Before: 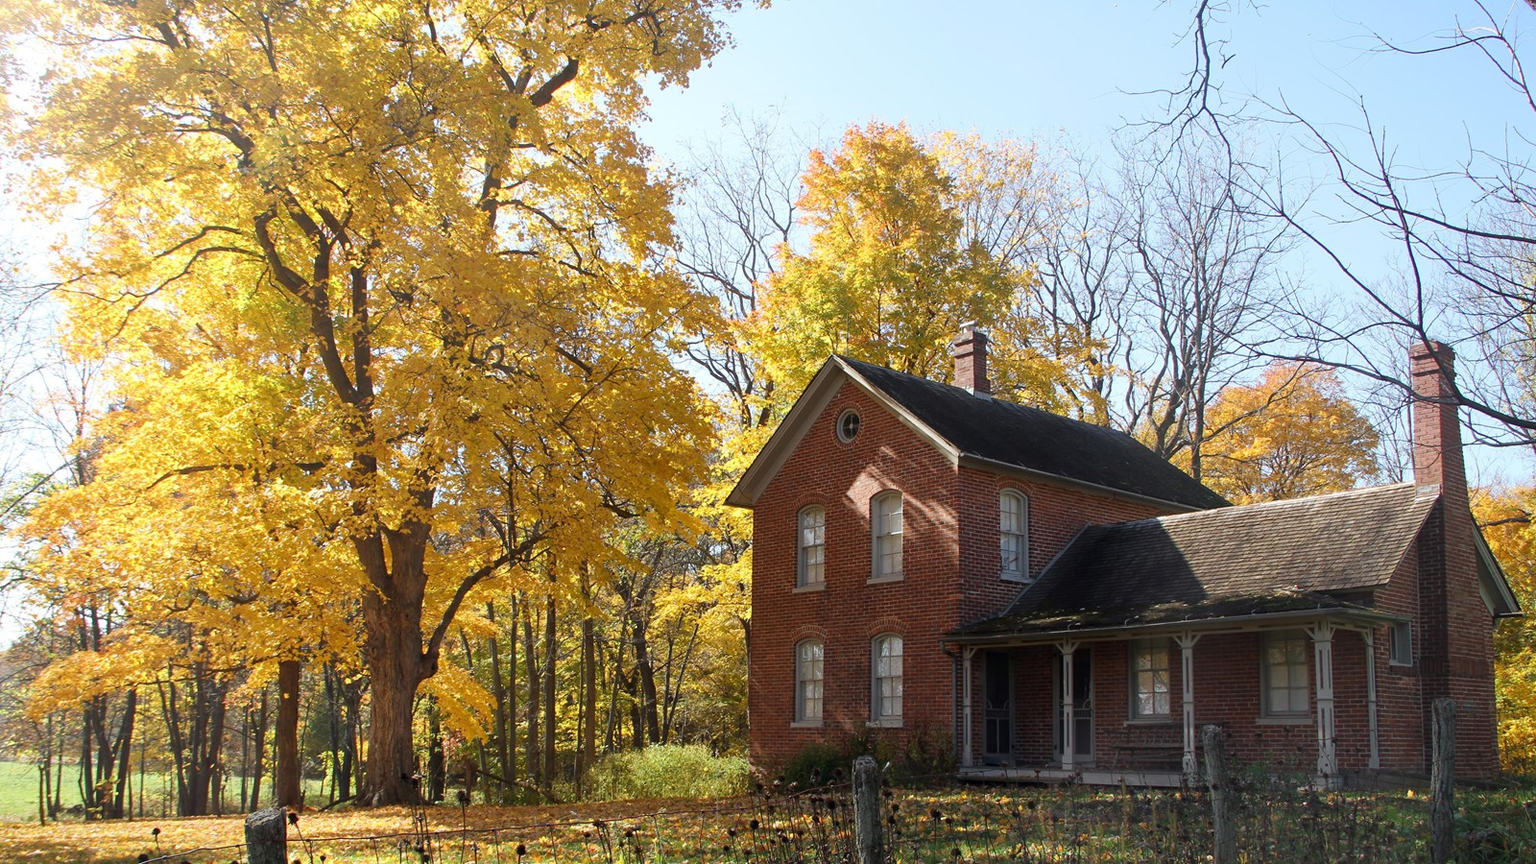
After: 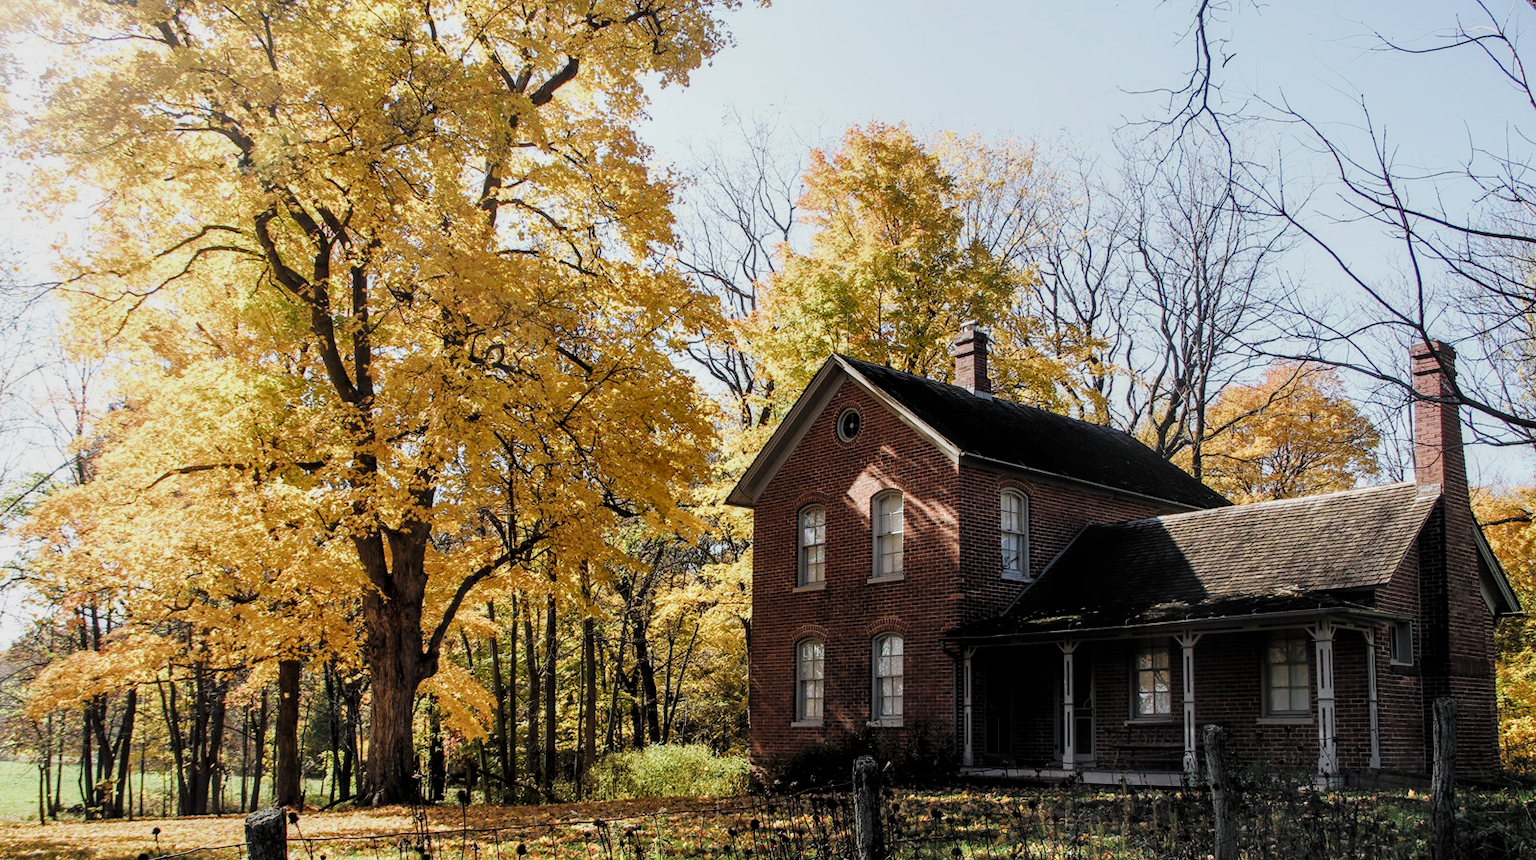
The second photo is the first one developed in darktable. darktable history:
tone curve: curves: ch0 [(0, 0.032) (0.181, 0.156) (0.751, 0.762) (1, 1)], preserve colors none
local contrast: highlights 42%, shadows 60%, detail 138%, midtone range 0.521
filmic rgb: black relative exposure -5.12 EV, white relative exposure 4 EV, threshold 3.03 EV, hardness 2.89, contrast 1.096, color science v4 (2020), enable highlight reconstruction true
crop: top 0.213%, bottom 0.201%
